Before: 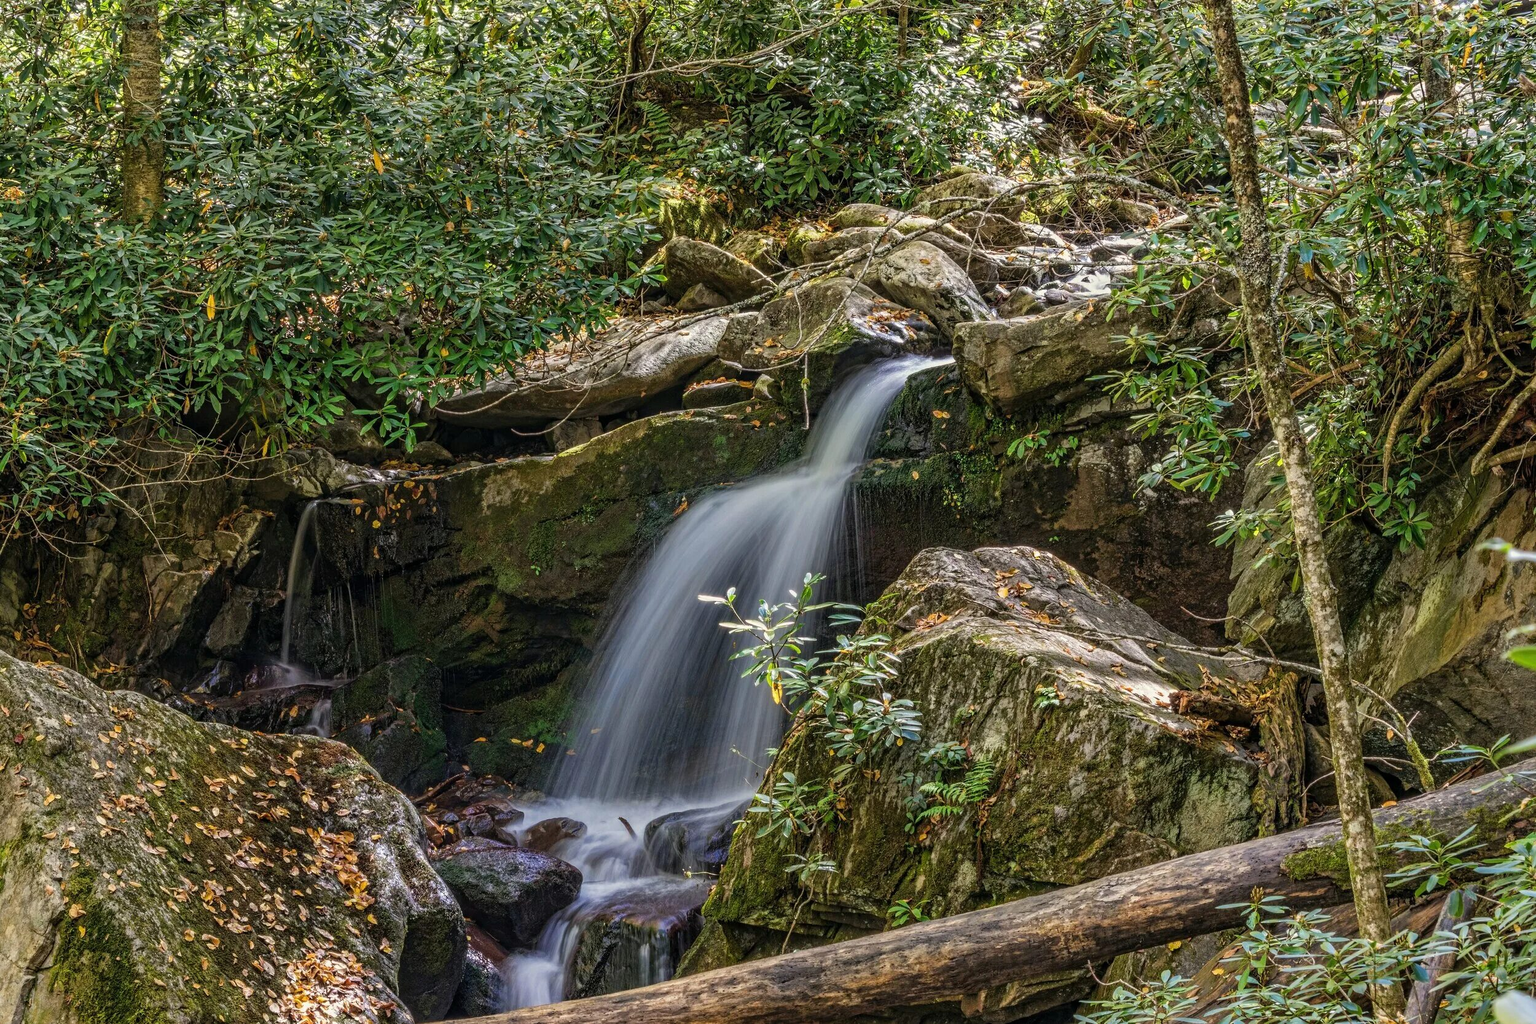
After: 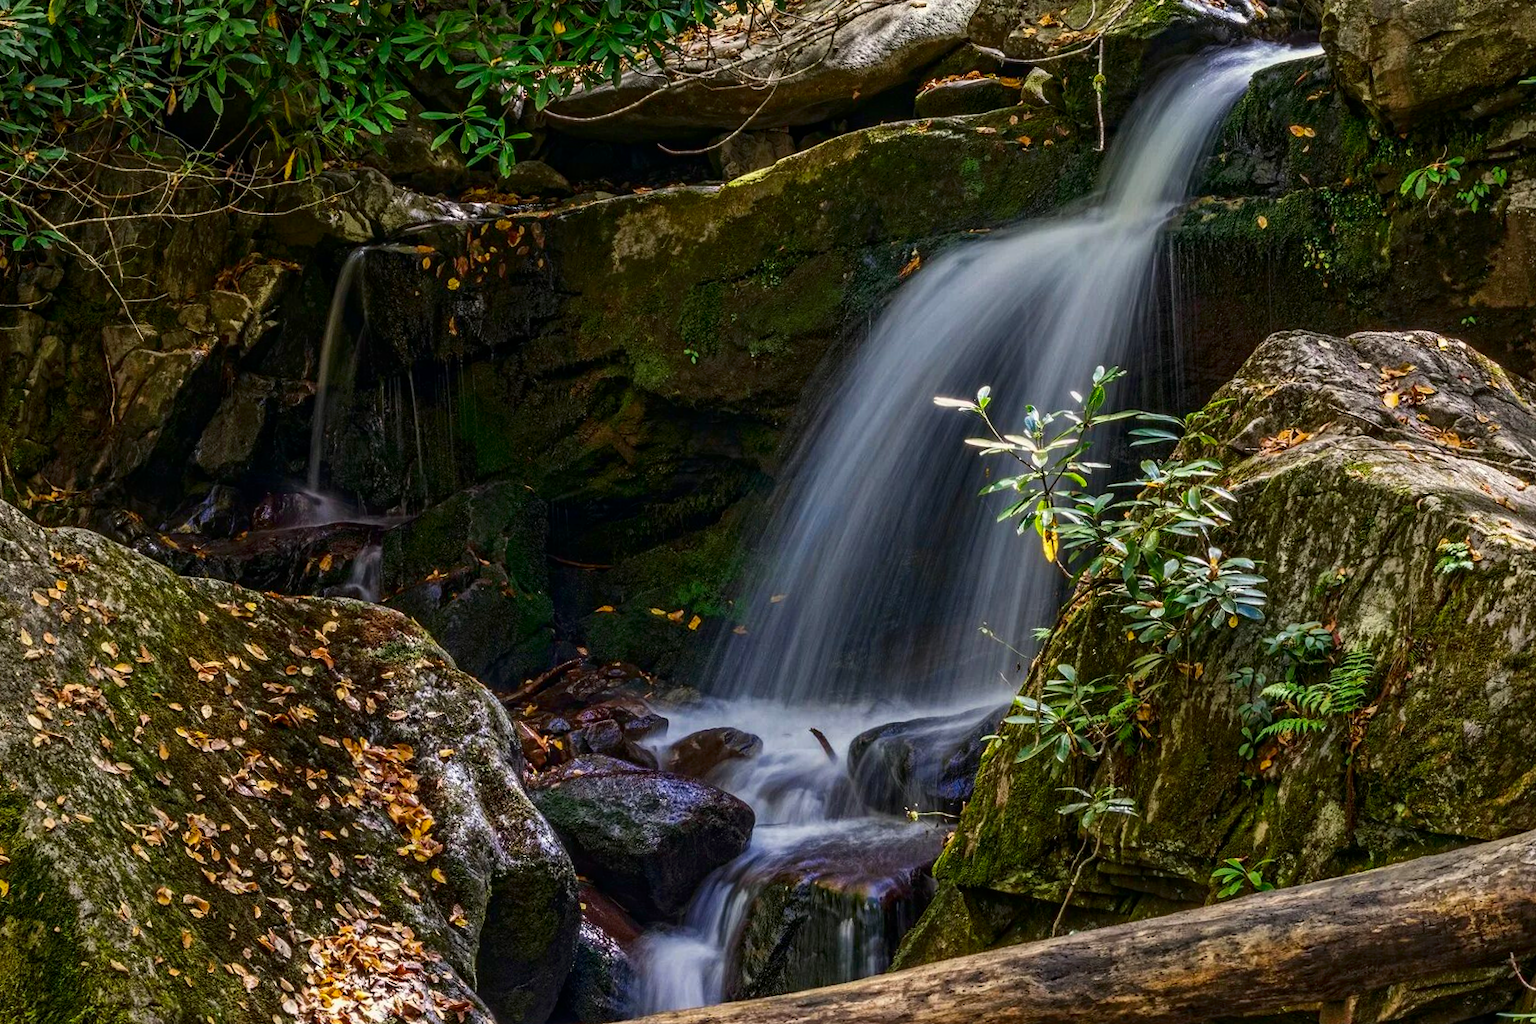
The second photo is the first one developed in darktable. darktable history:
crop and rotate: angle -0.82°, left 3.85%, top 31.828%, right 27.992%
exposure: compensate highlight preservation false
contrast brightness saturation: contrast 0.12, brightness -0.12, saturation 0.2
